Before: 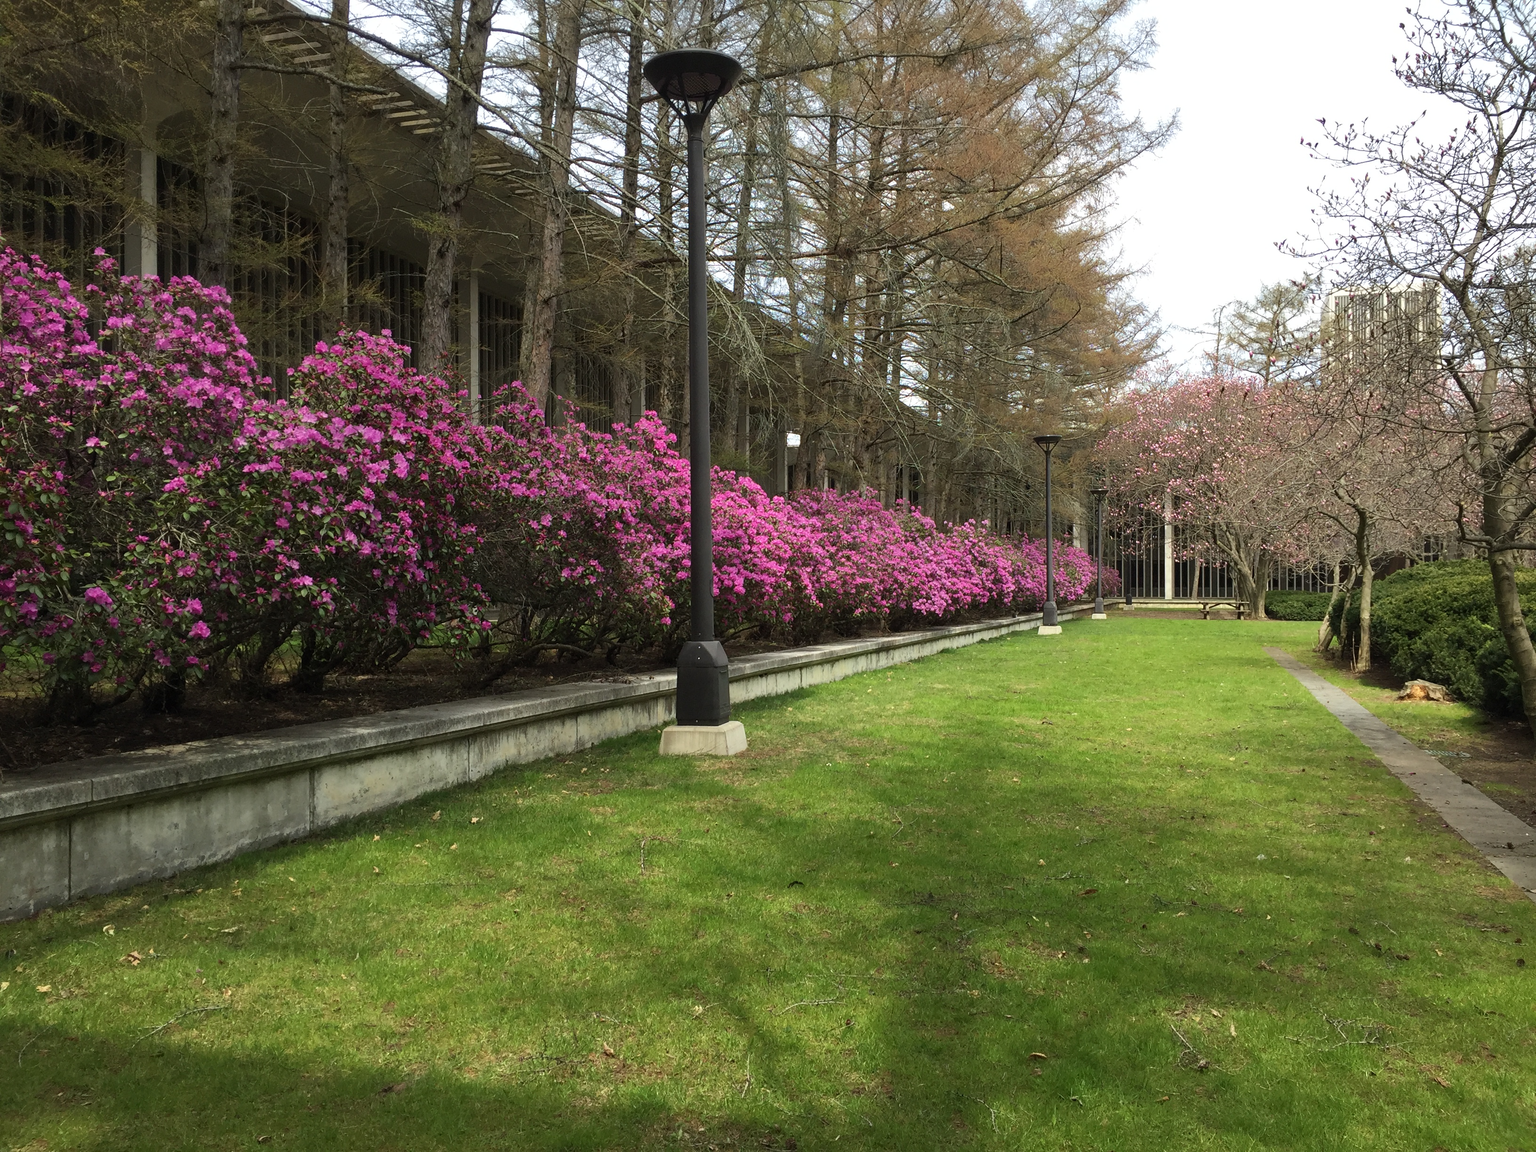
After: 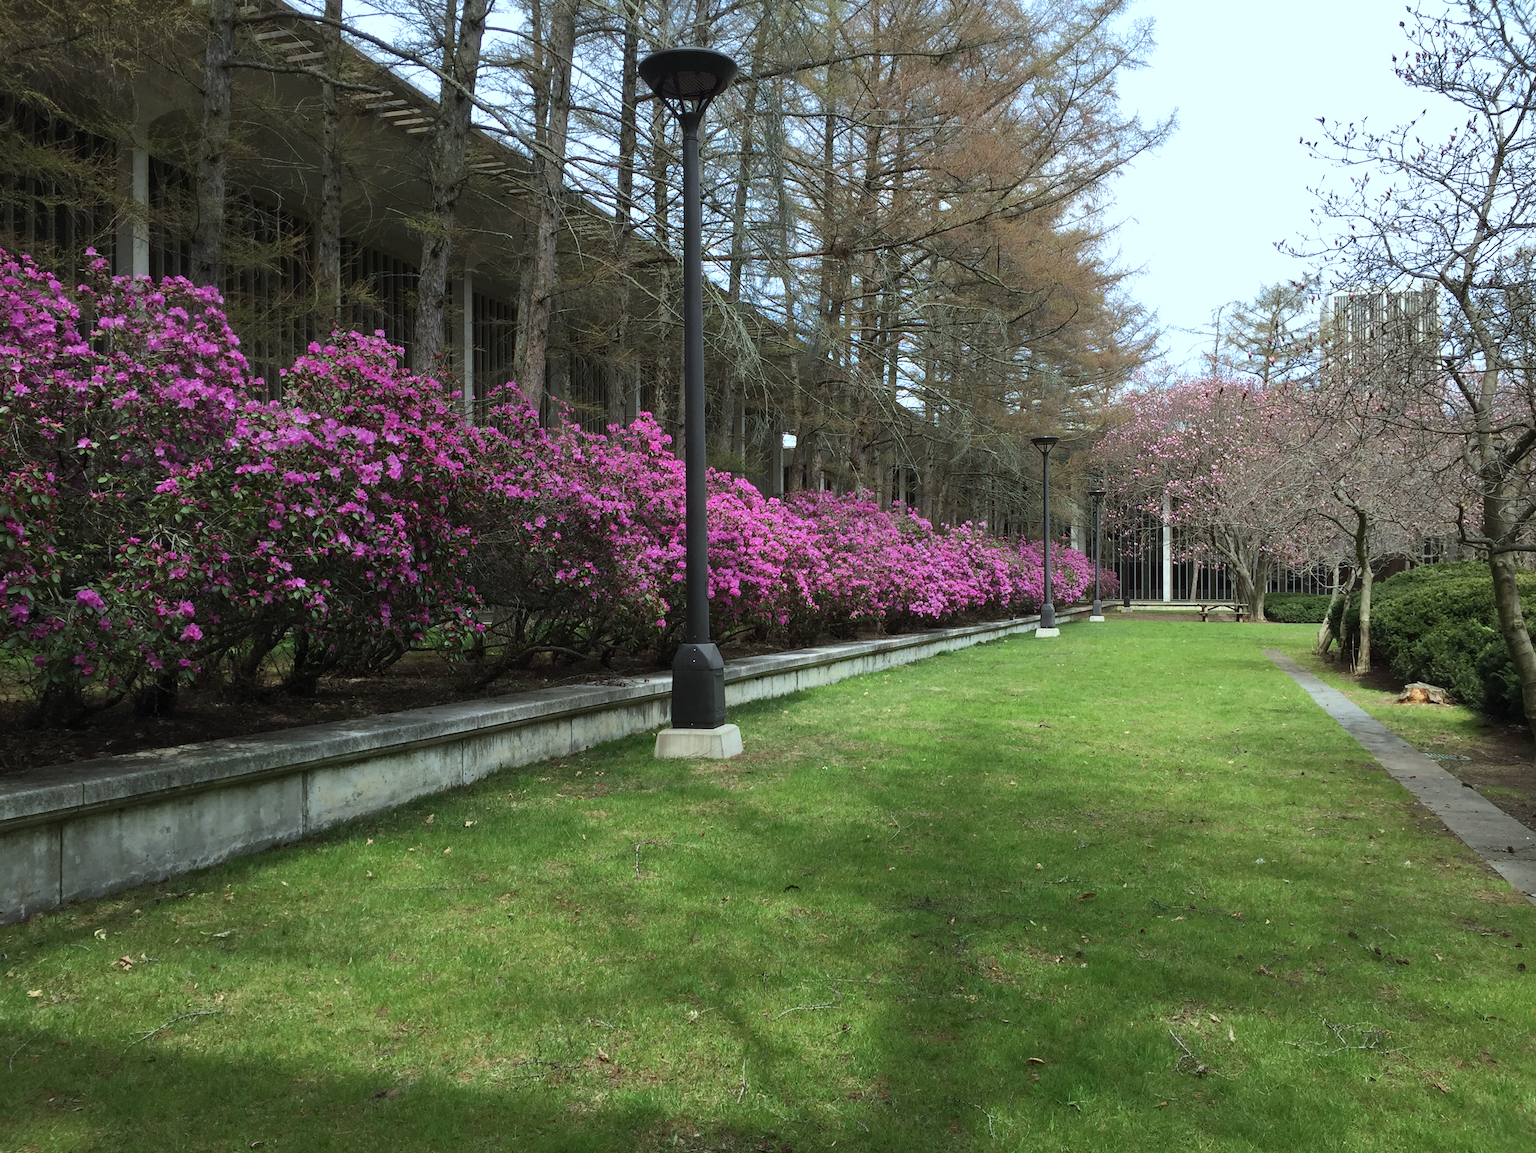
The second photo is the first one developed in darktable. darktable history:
color correction: highlights a* -4.18, highlights b* -10.81
white balance: red 0.976, blue 1.04
crop and rotate: left 0.614%, top 0.179%, bottom 0.309%
